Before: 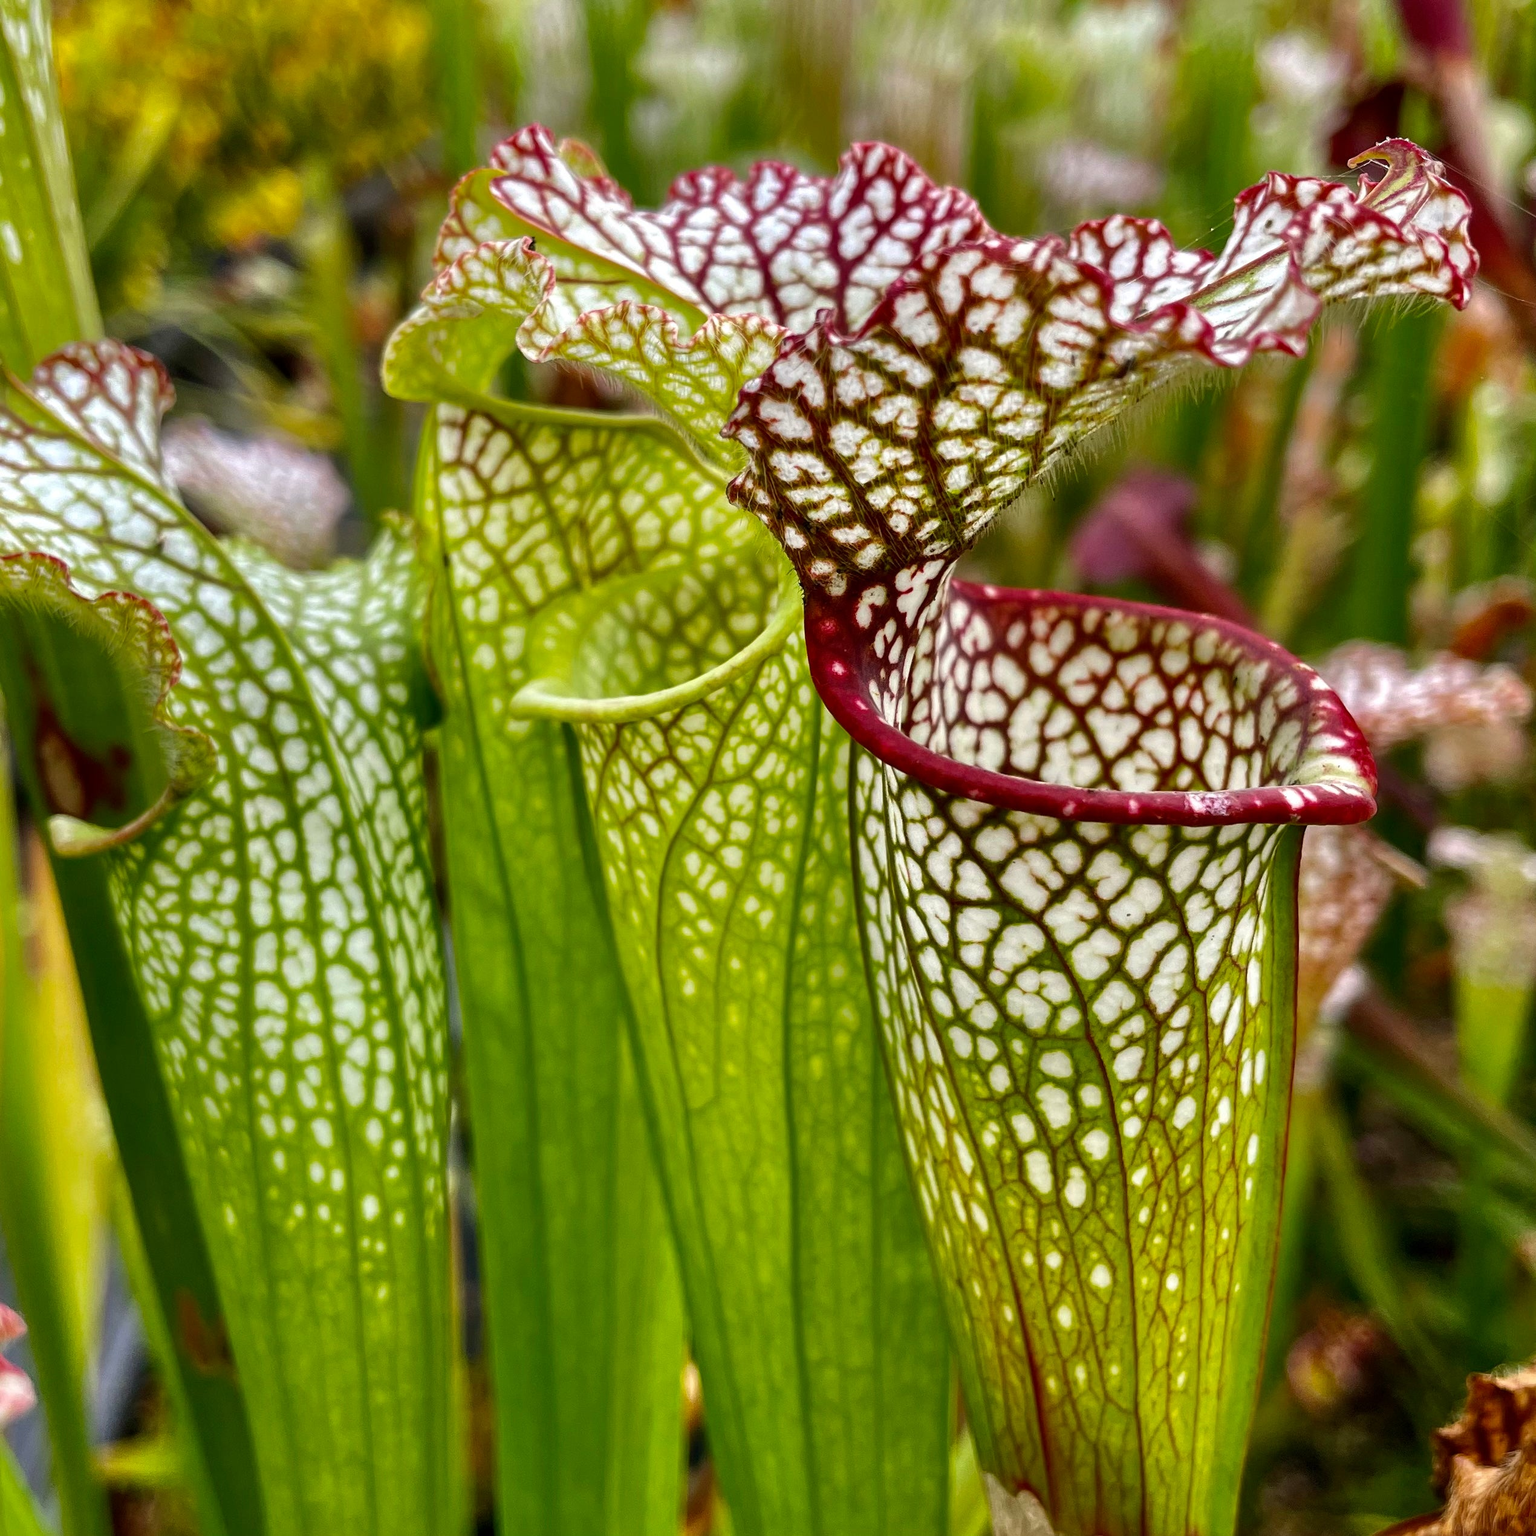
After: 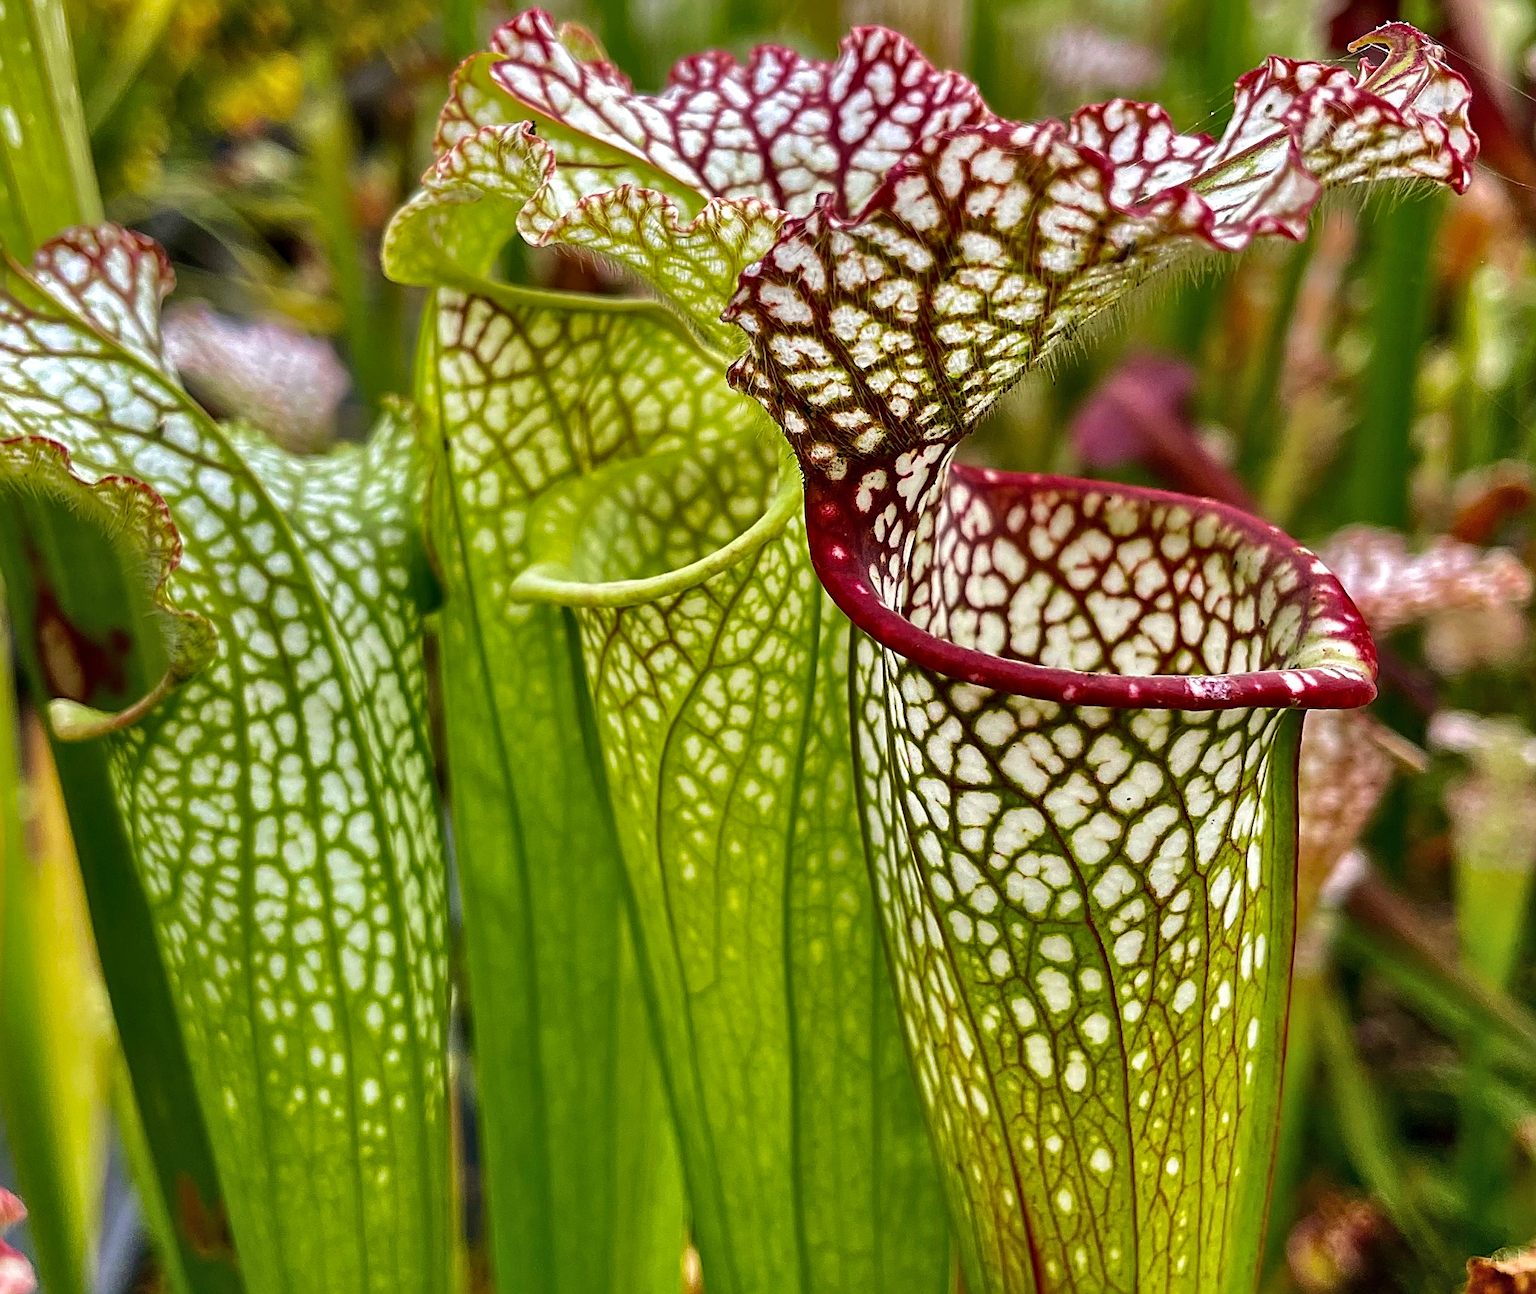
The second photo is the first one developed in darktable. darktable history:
shadows and highlights: shadows 52.46, soften with gaussian
velvia: strength 26.65%
sharpen: radius 2.817, amount 0.718
crop: top 7.565%, bottom 8.15%
